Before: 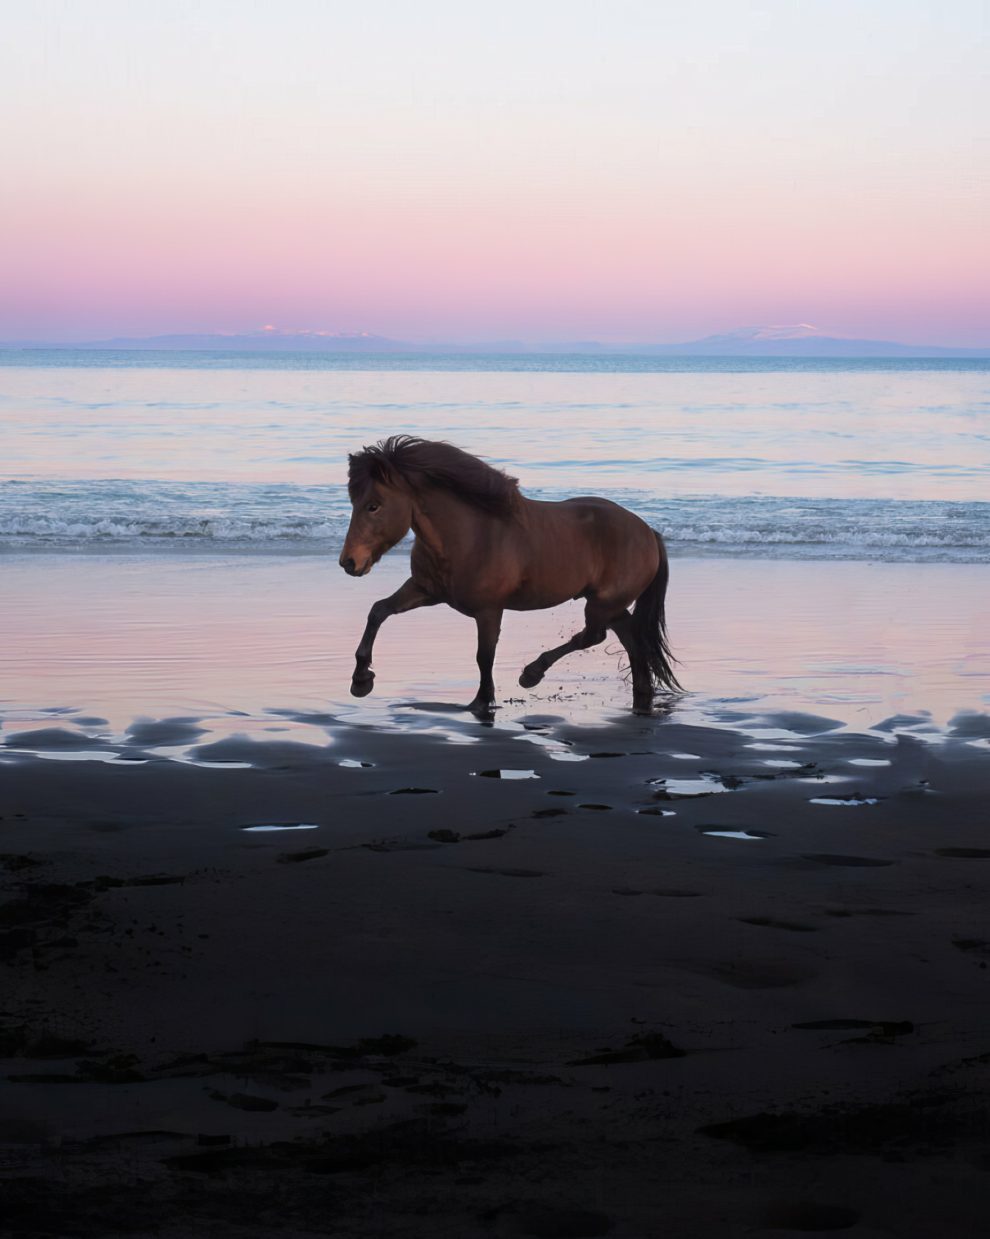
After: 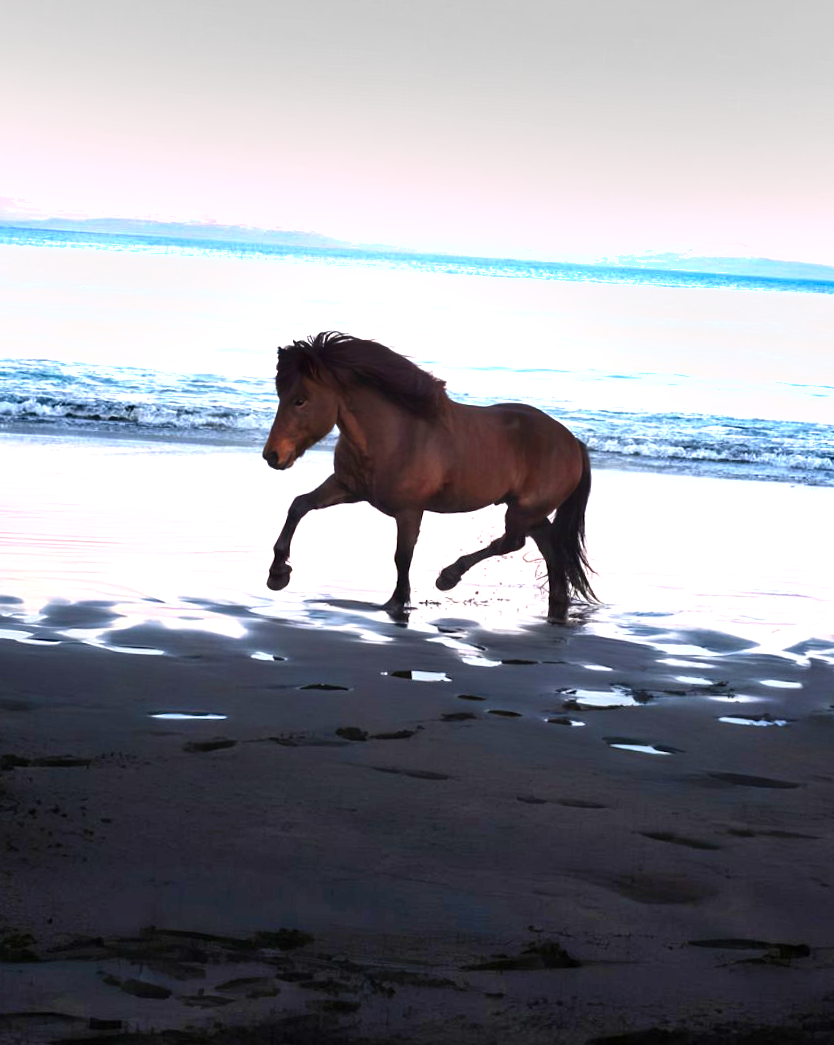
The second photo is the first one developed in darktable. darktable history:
shadows and highlights: soften with gaussian
crop and rotate: angle -3.2°, left 5.281%, top 5.165%, right 4.622%, bottom 4.729%
levels: levels [0, 0.352, 0.703]
